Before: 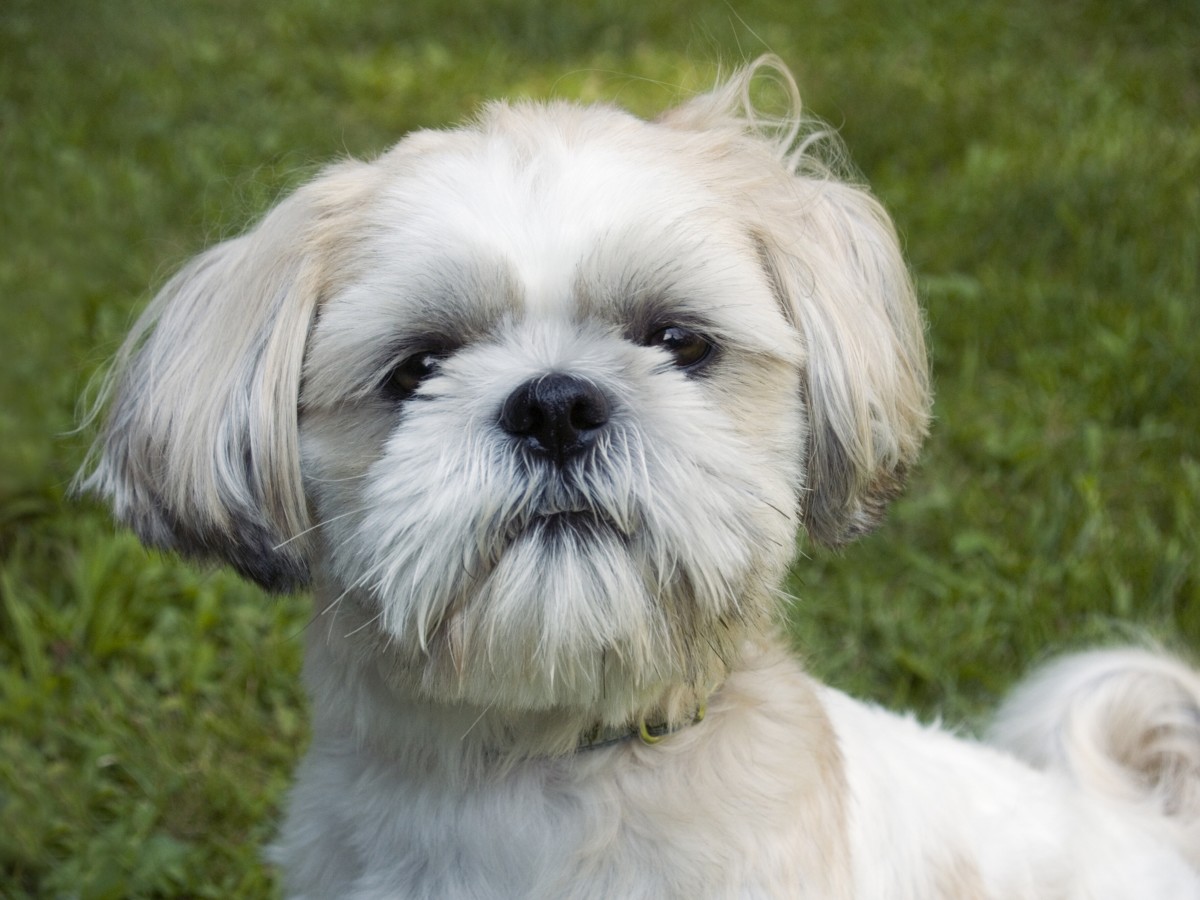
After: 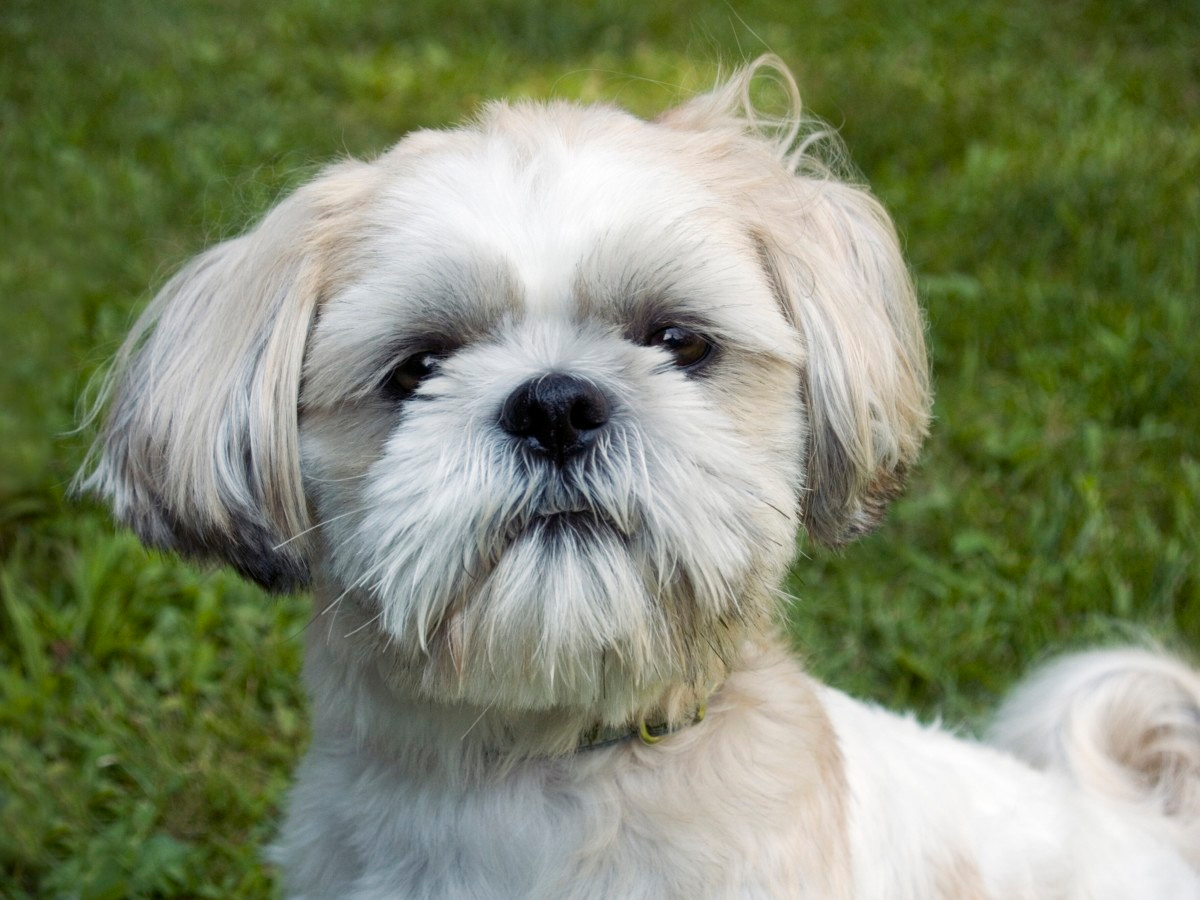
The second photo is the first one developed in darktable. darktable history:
local contrast: mode bilateral grid, contrast 19, coarseness 49, detail 120%, midtone range 0.2
